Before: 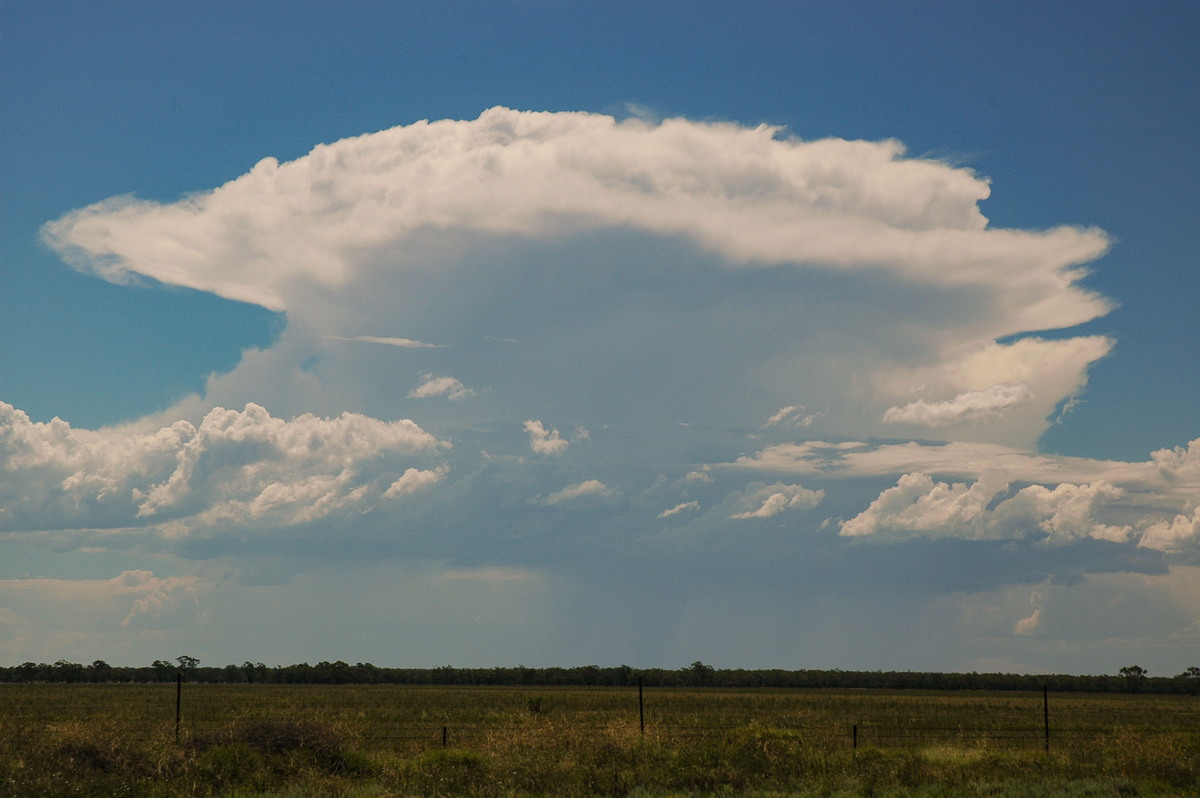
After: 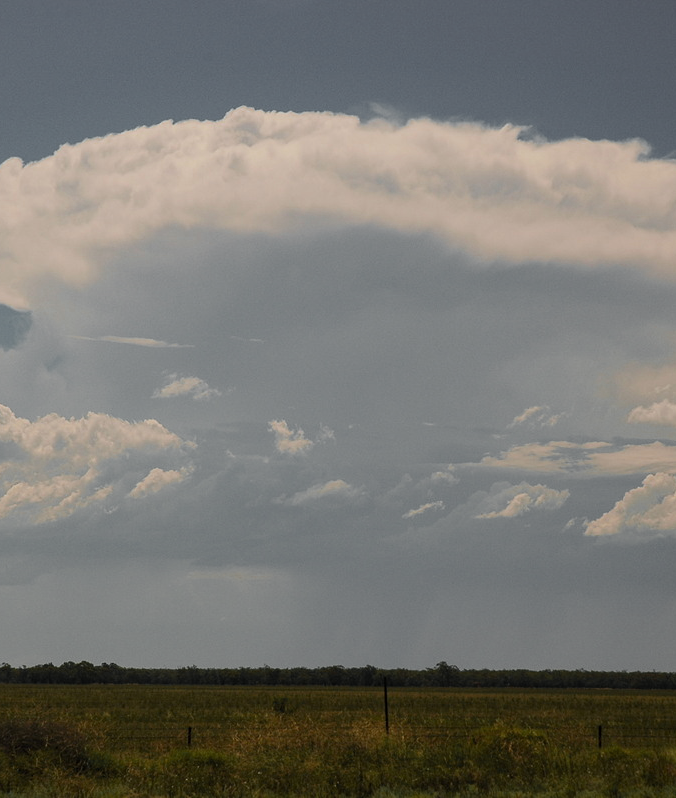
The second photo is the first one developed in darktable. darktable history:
crop: left 21.269%, right 22.382%
color zones: curves: ch0 [(0.004, 0.388) (0.125, 0.392) (0.25, 0.404) (0.375, 0.5) (0.5, 0.5) (0.625, 0.5) (0.75, 0.5) (0.875, 0.5)]; ch1 [(0, 0.5) (0.125, 0.5) (0.25, 0.5) (0.375, 0.124) (0.524, 0.124) (0.645, 0.128) (0.789, 0.132) (0.914, 0.096) (0.998, 0.068)]
